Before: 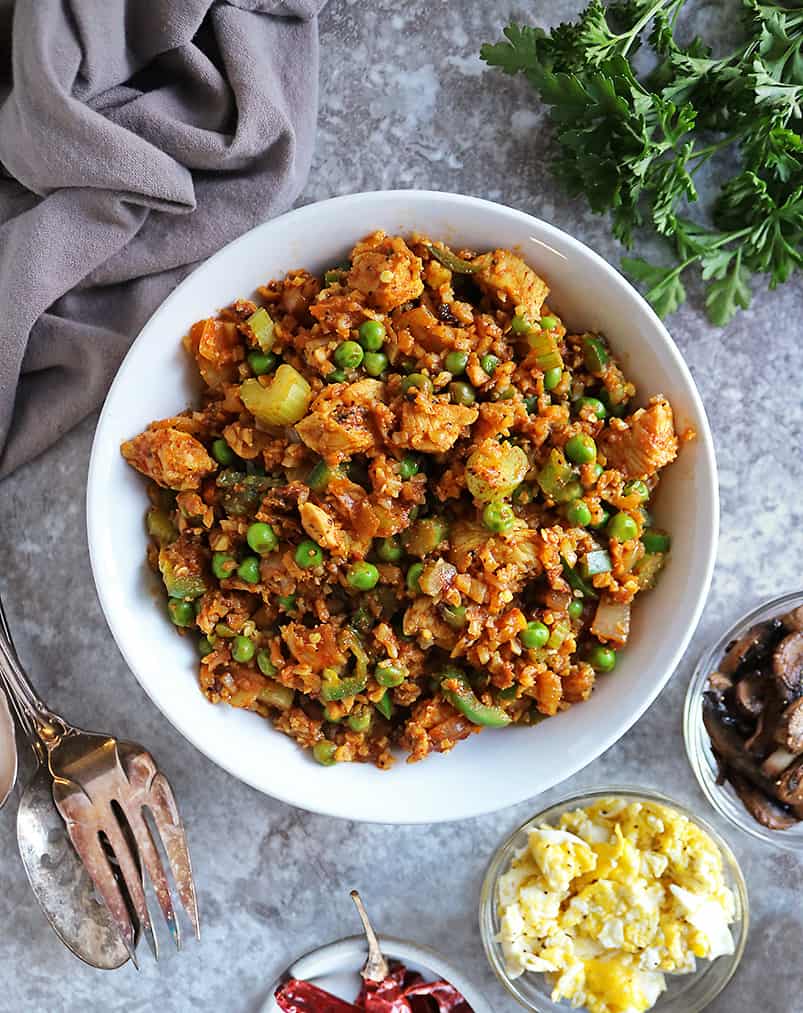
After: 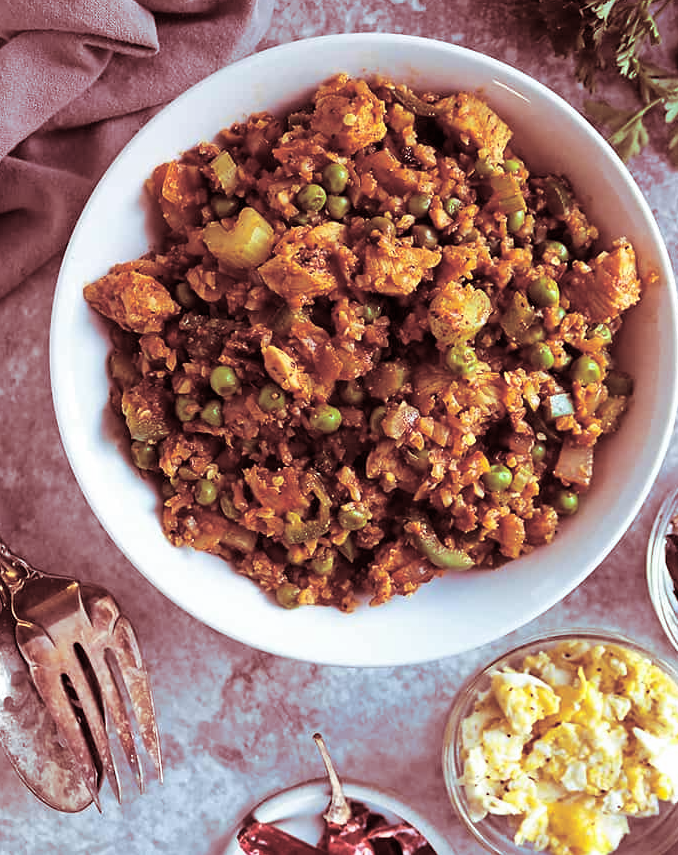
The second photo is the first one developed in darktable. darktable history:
crop and rotate: left 4.842%, top 15.51%, right 10.668%
split-toning: highlights › saturation 0, balance -61.83
